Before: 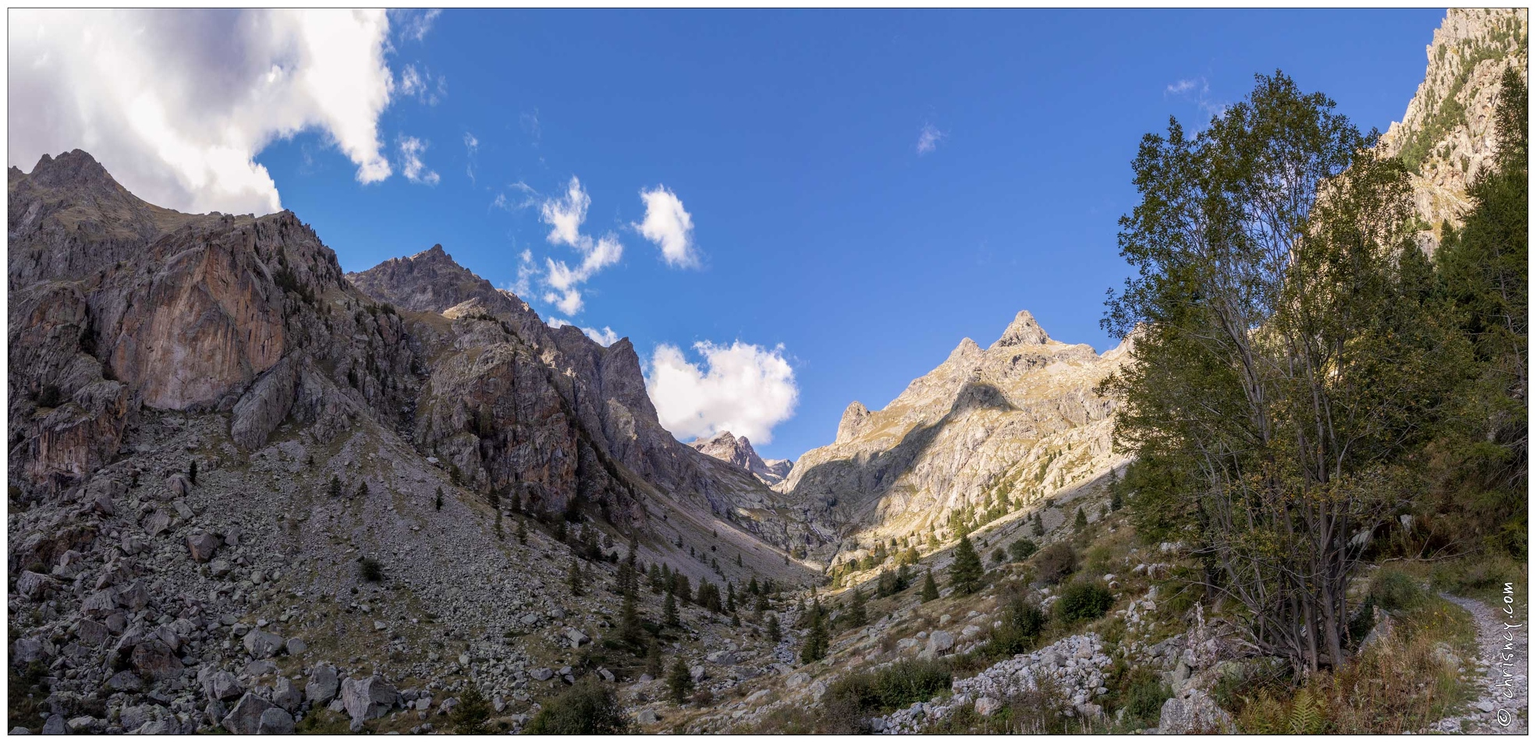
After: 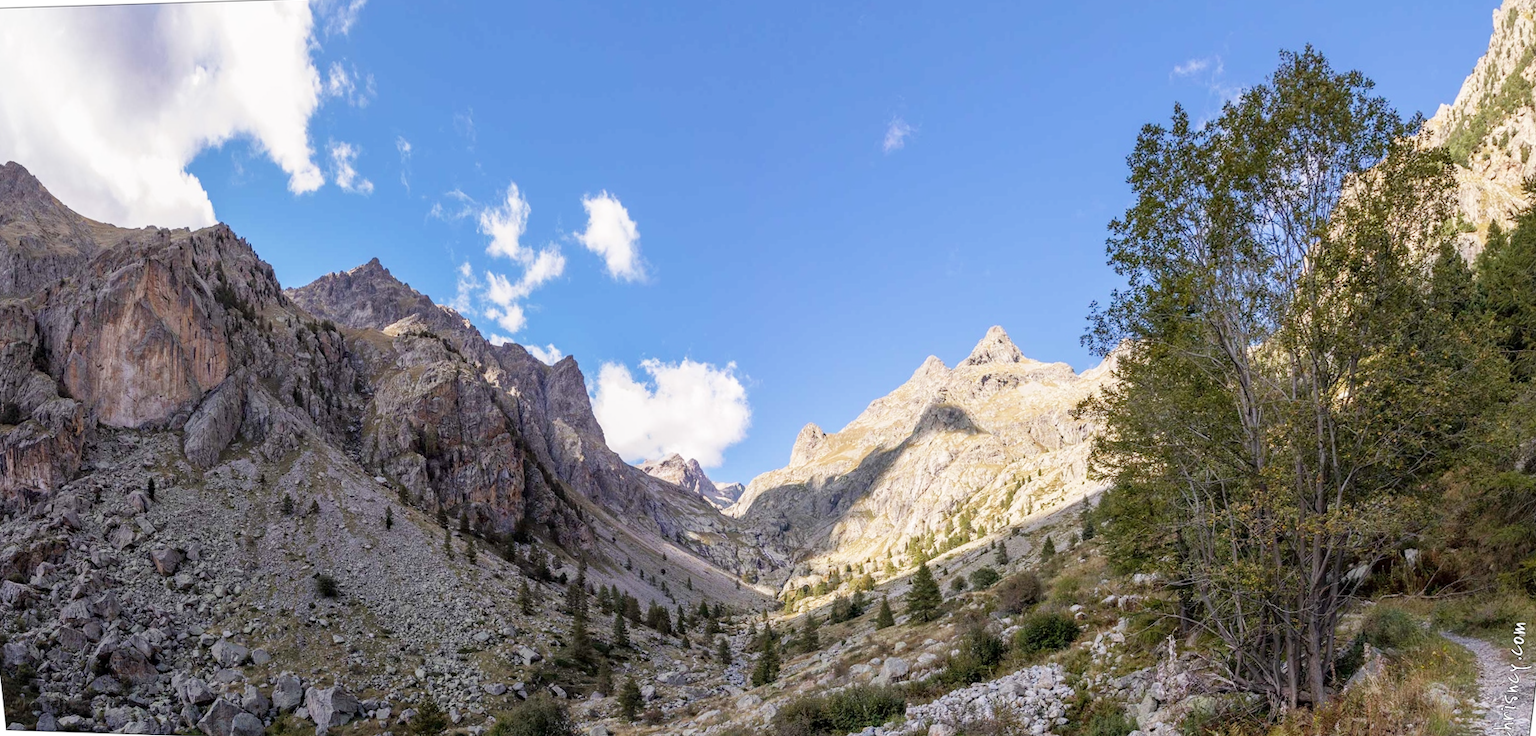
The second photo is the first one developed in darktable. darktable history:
rotate and perspective: rotation 0.062°, lens shift (vertical) 0.115, lens shift (horizontal) -0.133, crop left 0.047, crop right 0.94, crop top 0.061, crop bottom 0.94
base curve: curves: ch0 [(0, 0) (0.204, 0.334) (0.55, 0.733) (1, 1)], preserve colors none
